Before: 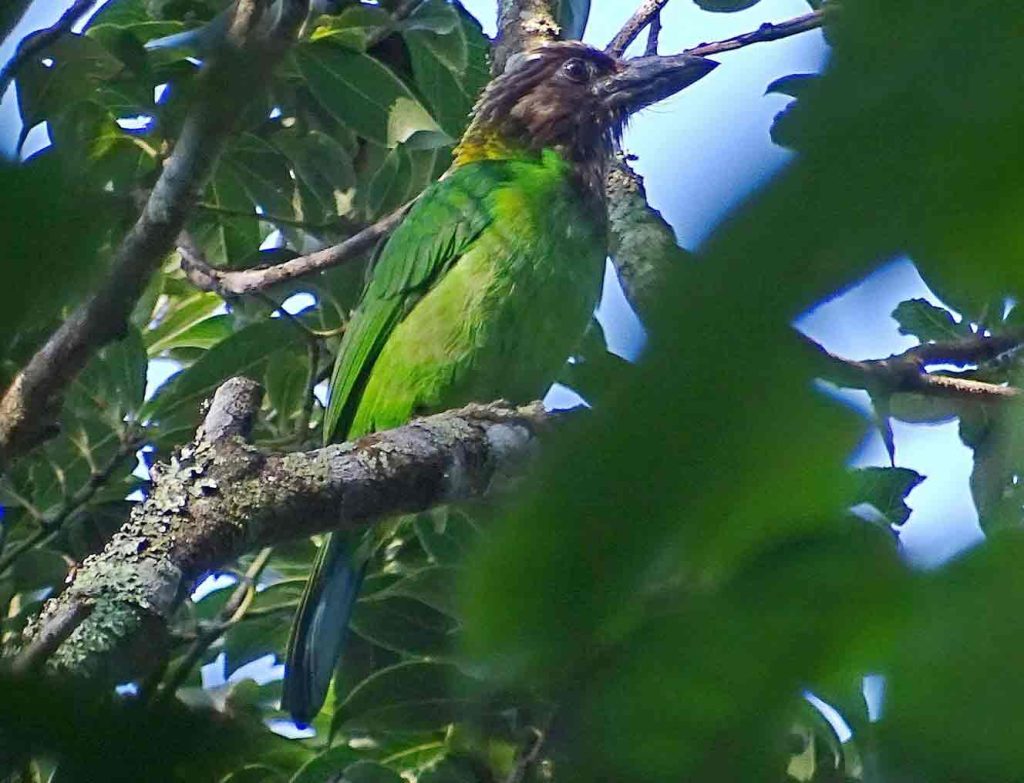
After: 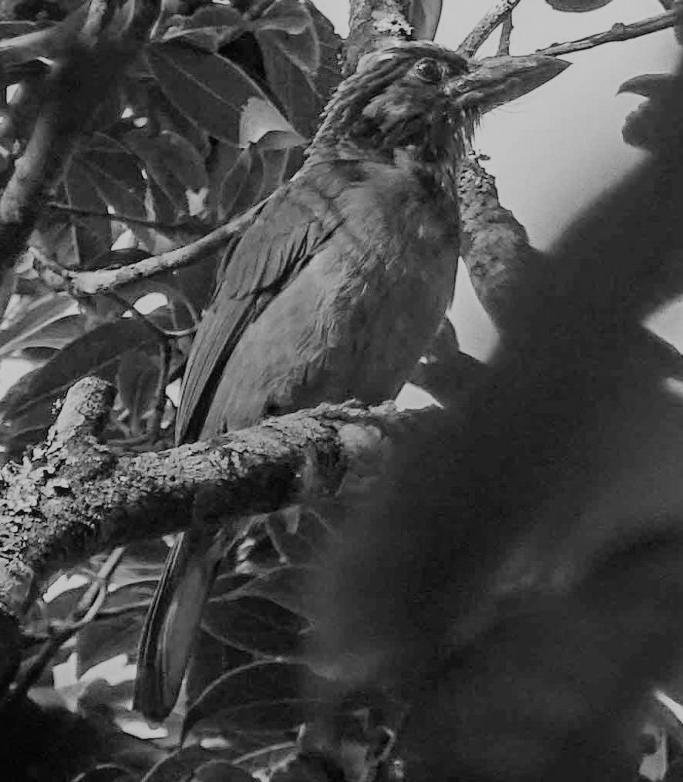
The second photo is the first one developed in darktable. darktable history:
color calibration: output gray [0.246, 0.254, 0.501, 0], illuminant F (fluorescent), F source F9 (Cool White Deluxe 4150 K) – high CRI, x 0.374, y 0.373, temperature 4156.09 K
crop and rotate: left 14.497%, right 18.769%
filmic rgb: black relative exposure -6.98 EV, white relative exposure 5.66 EV, hardness 2.85
velvia: strength 51.63%, mid-tones bias 0.503
local contrast: detail 109%
